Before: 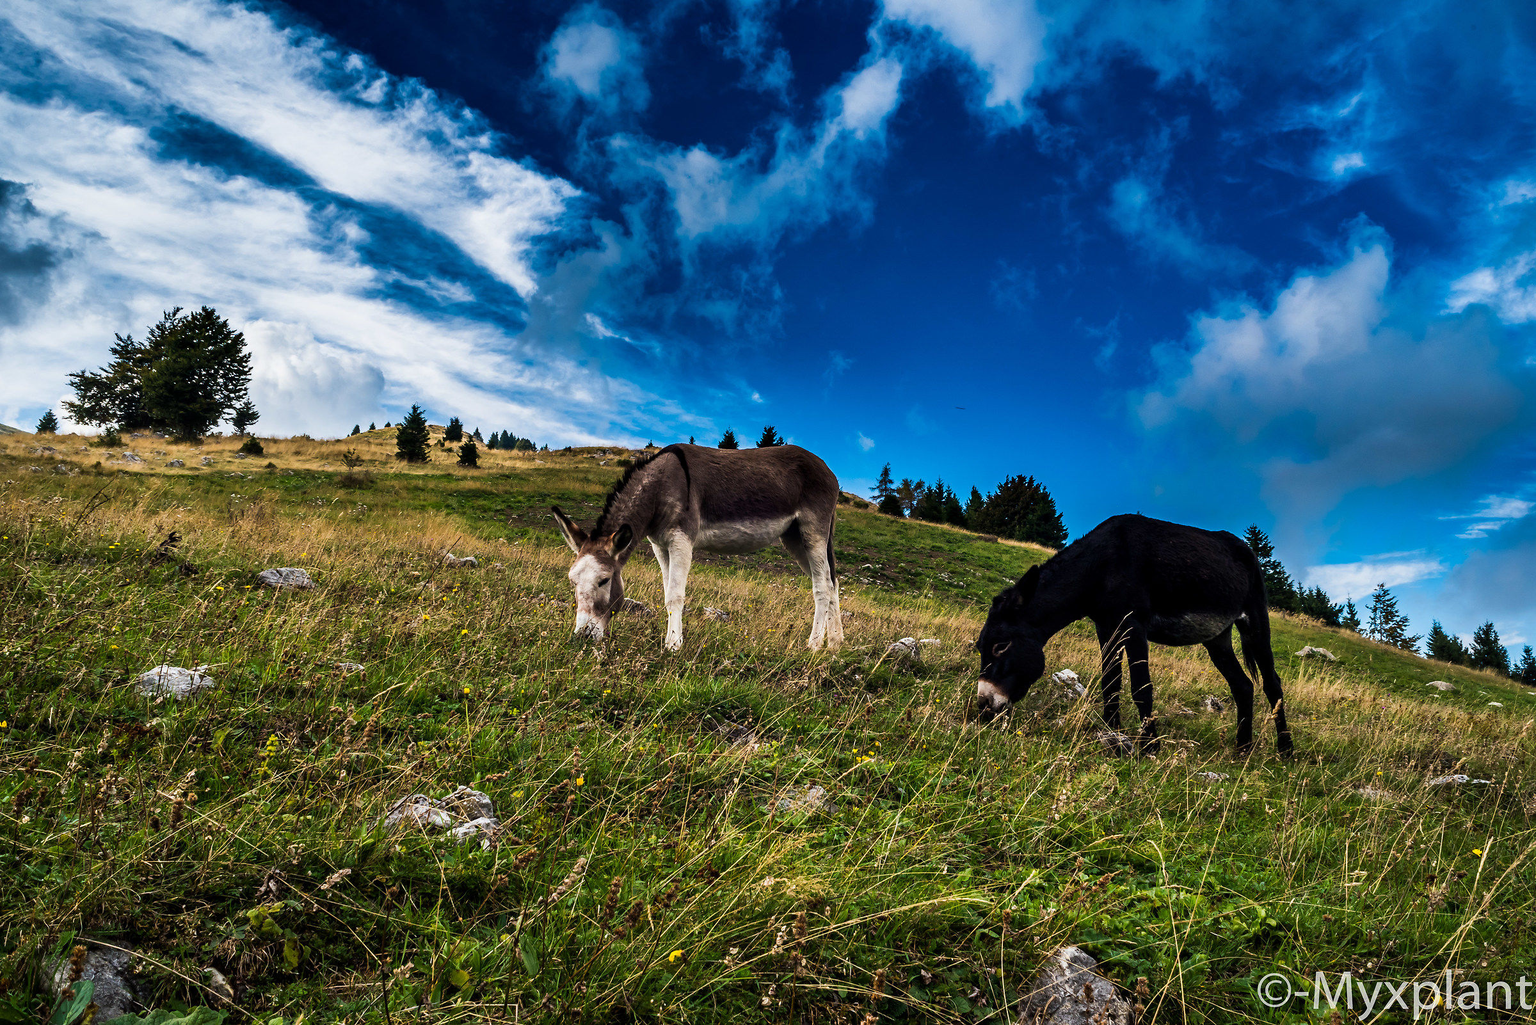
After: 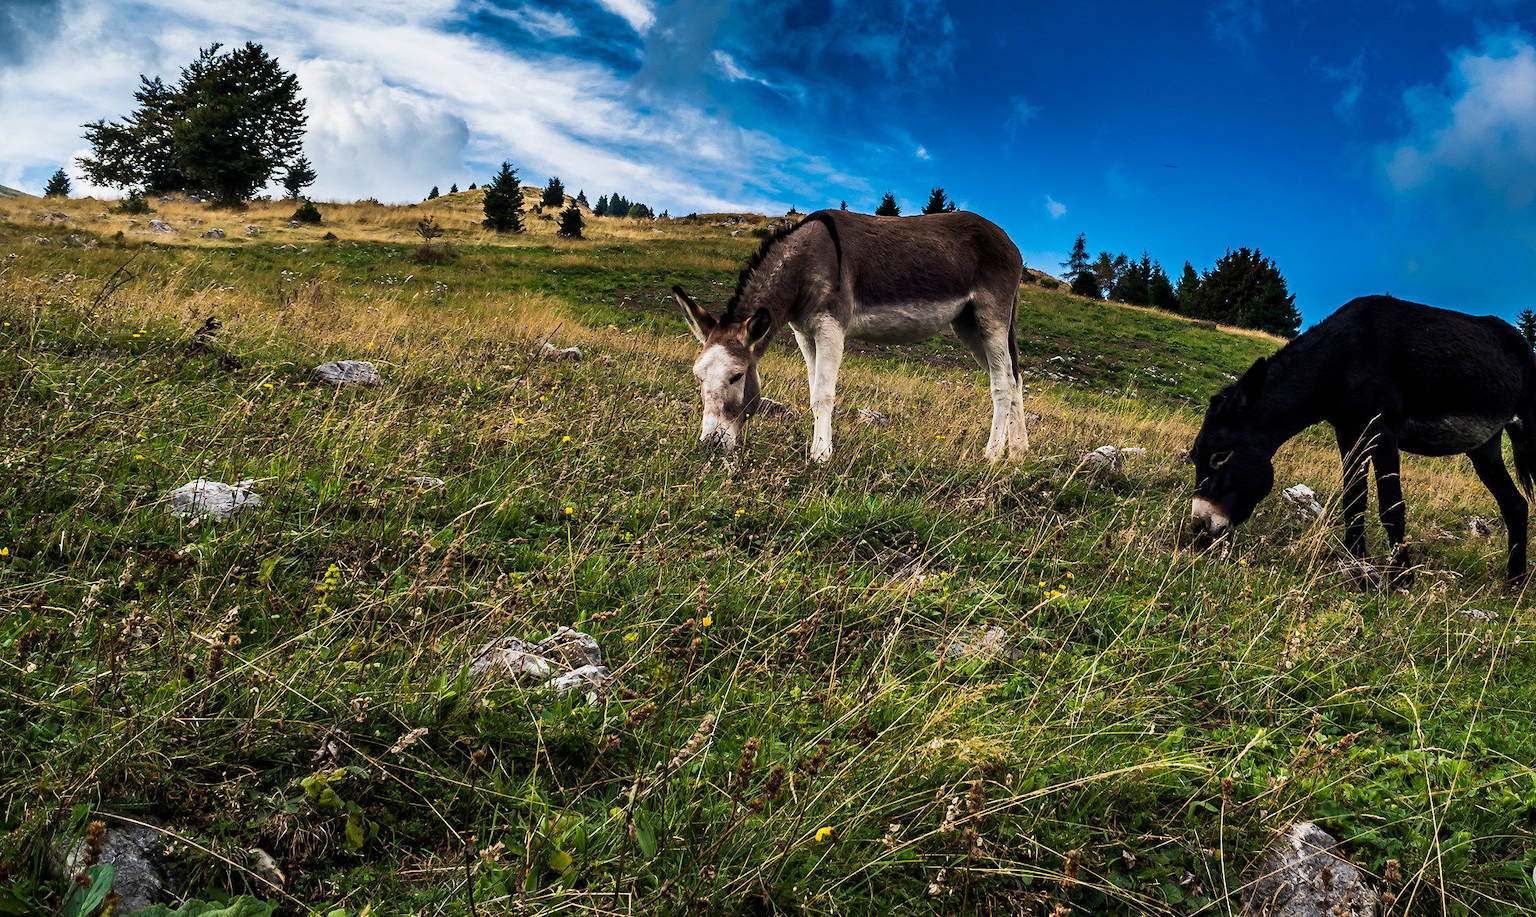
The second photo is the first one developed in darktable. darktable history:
crop: top 26.557%, right 17.937%
